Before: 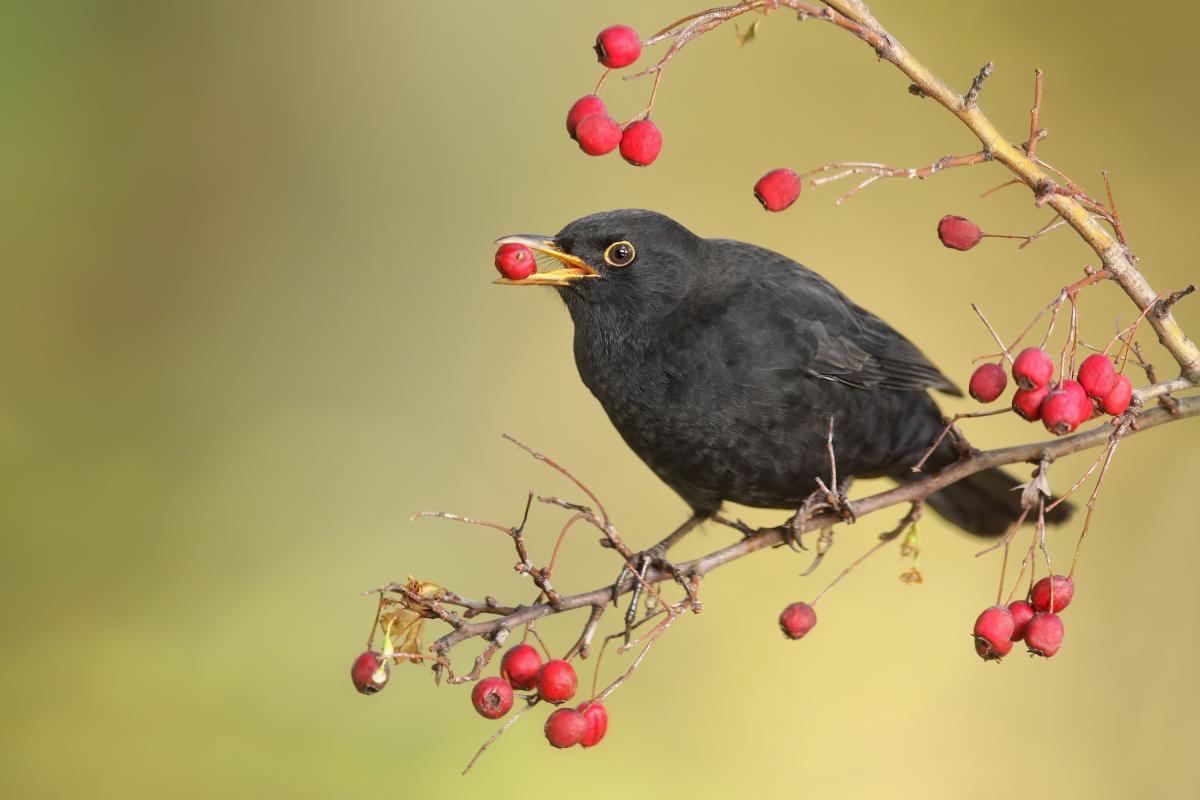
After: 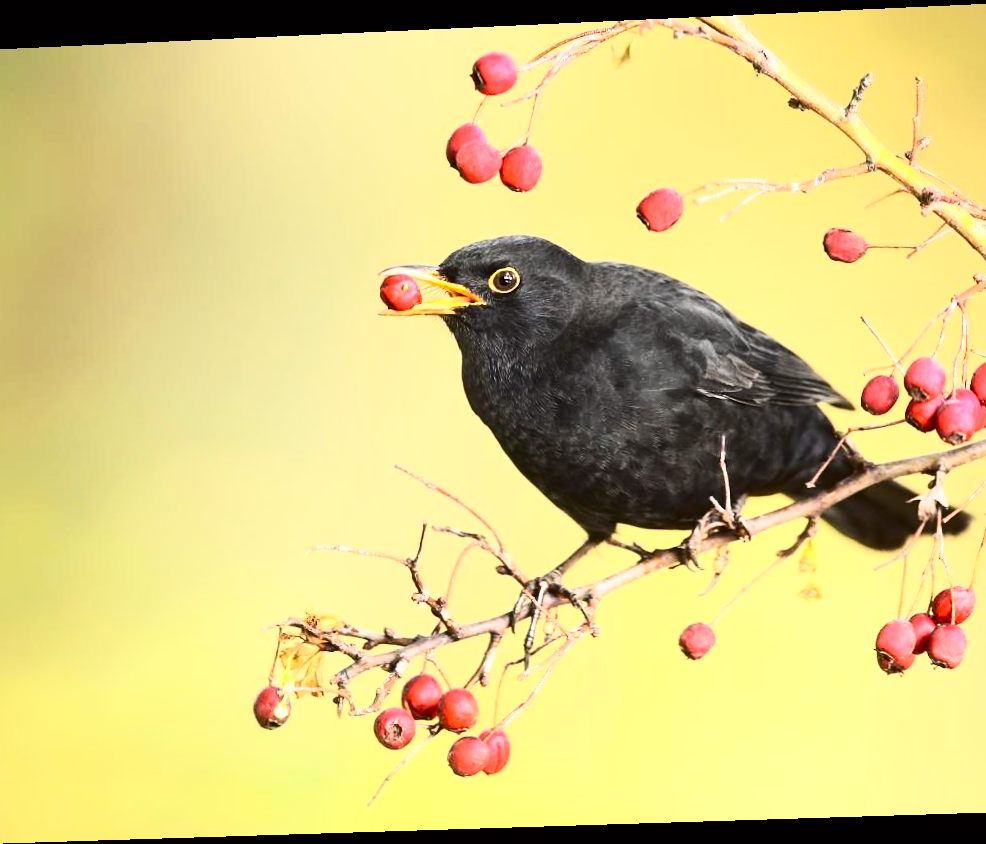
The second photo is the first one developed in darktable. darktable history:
rotate and perspective: rotation -2.22°, lens shift (horizontal) -0.022, automatic cropping off
exposure: exposure 0.6 EV, compensate highlight preservation false
crop and rotate: left 9.597%, right 10.195%
contrast brightness saturation: contrast 0.39, brightness 0.1
color contrast: green-magenta contrast 0.96
color balance: lift [1, 1, 0.999, 1.001], gamma [1, 1.003, 1.005, 0.995], gain [1, 0.992, 0.988, 1.012], contrast 5%, output saturation 110%
